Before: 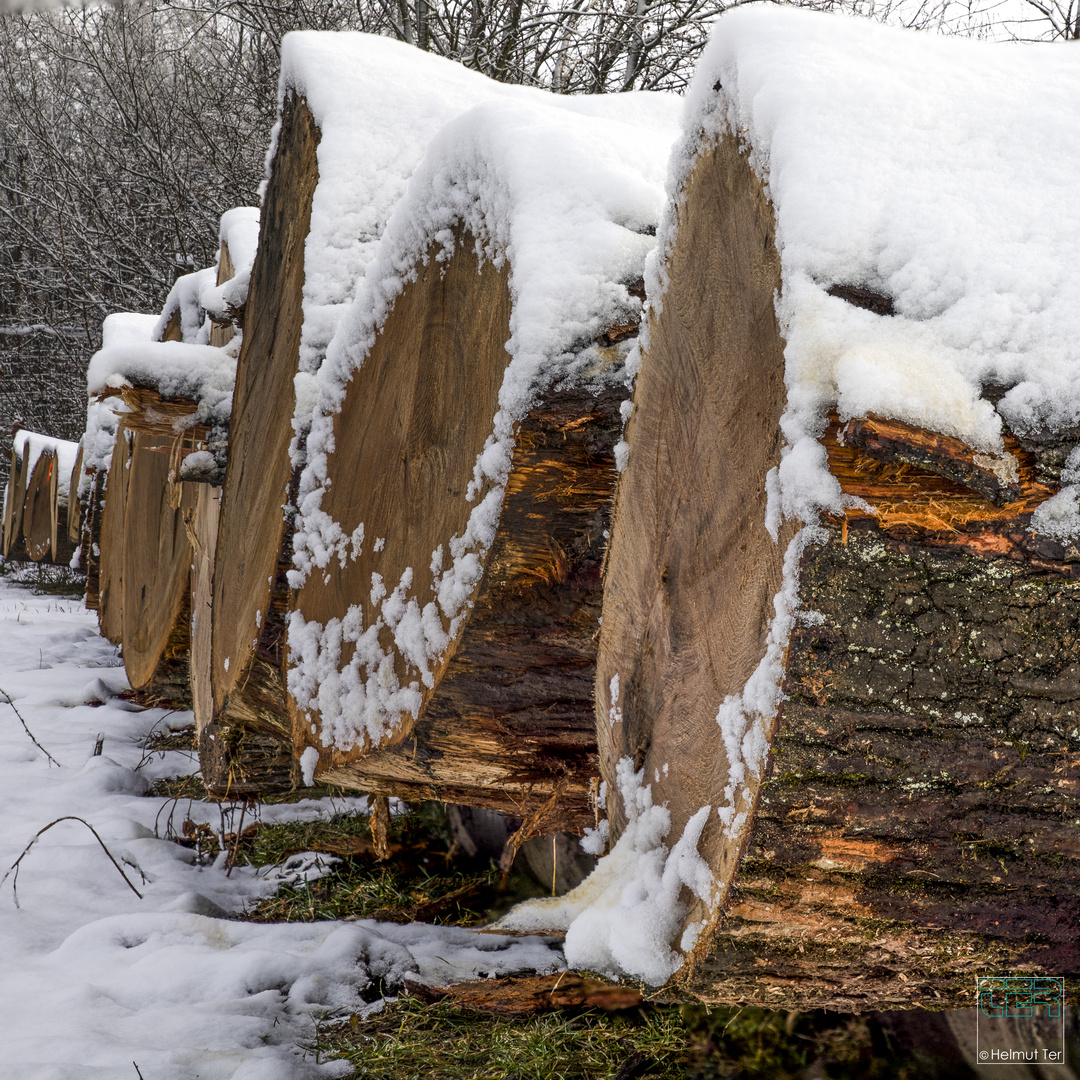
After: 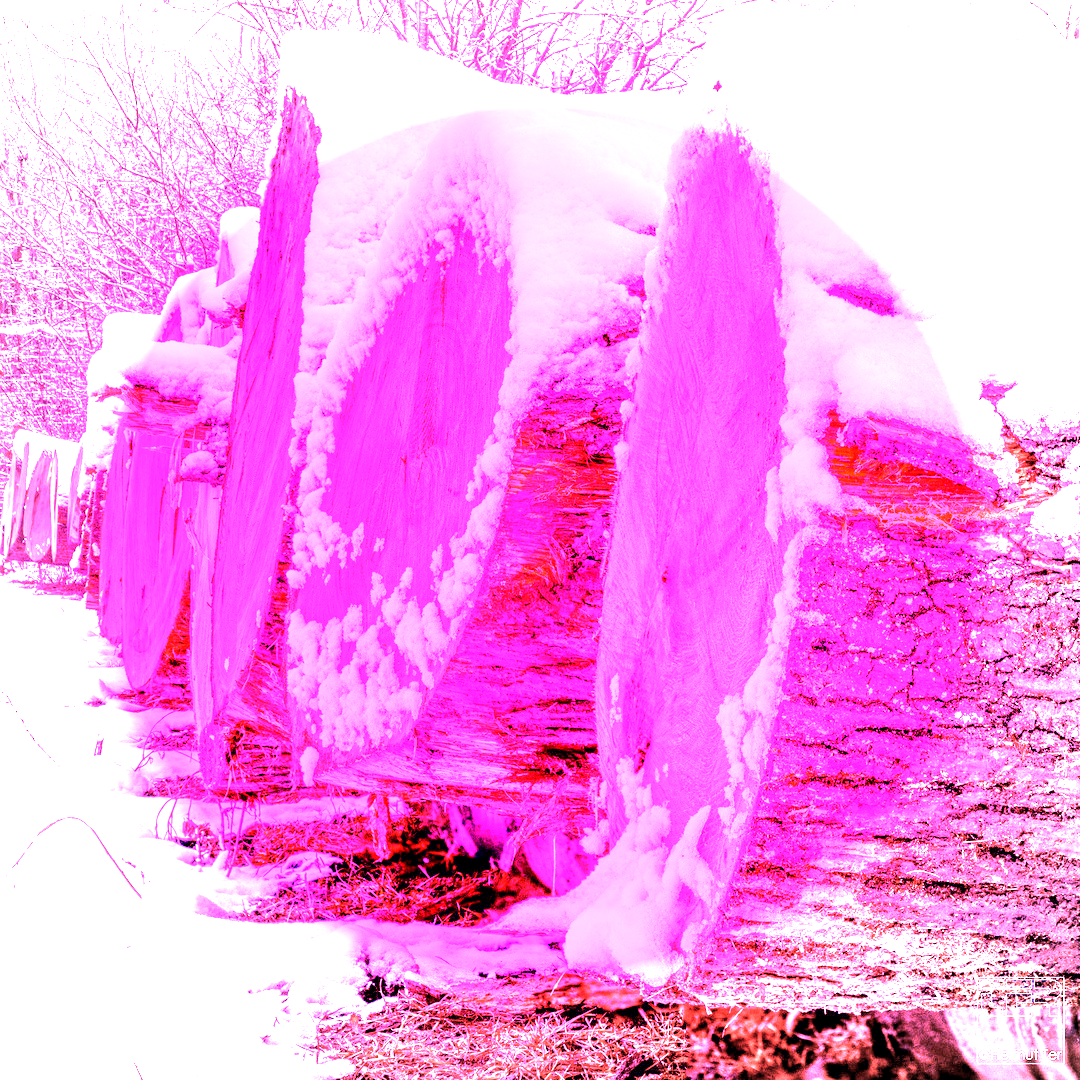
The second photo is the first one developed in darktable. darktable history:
white balance: red 8, blue 8
vignetting: fall-off radius 60.92%
